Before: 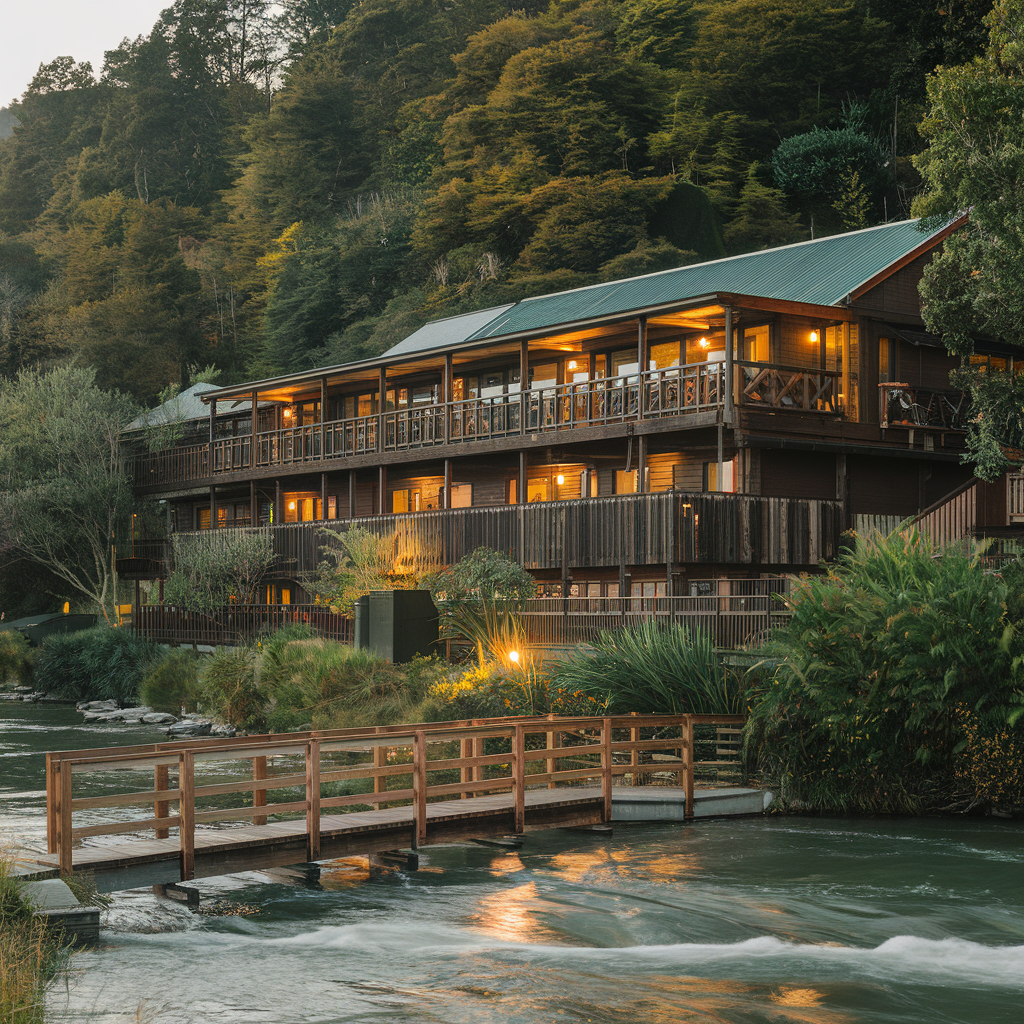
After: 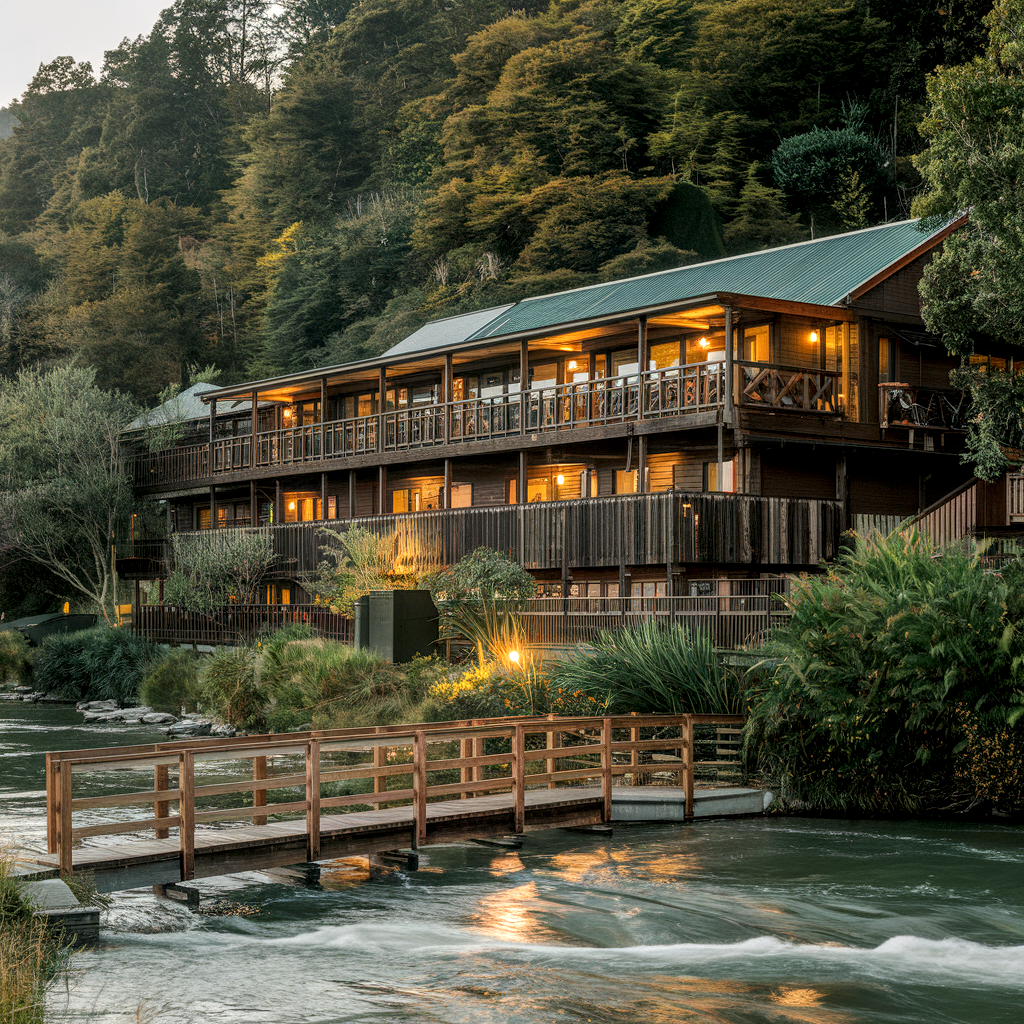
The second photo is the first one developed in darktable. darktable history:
local contrast: highlights 61%, detail 143%, midtone range 0.428
exposure: black level correction 0.005, exposure 0.001 EV, compensate highlight preservation false
